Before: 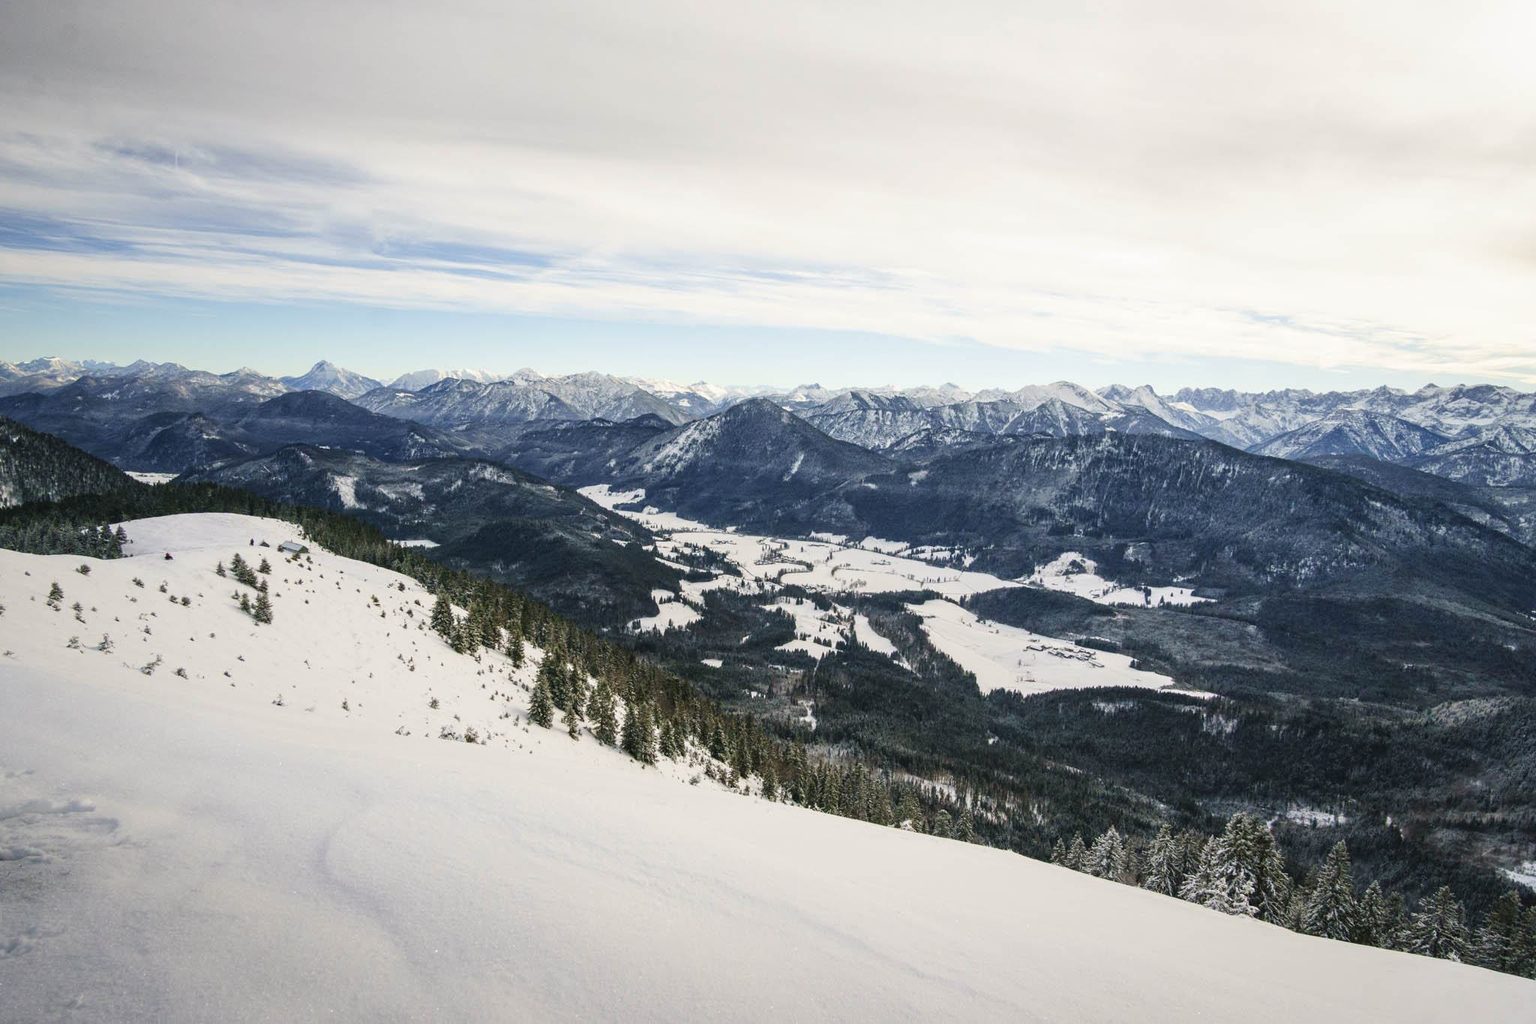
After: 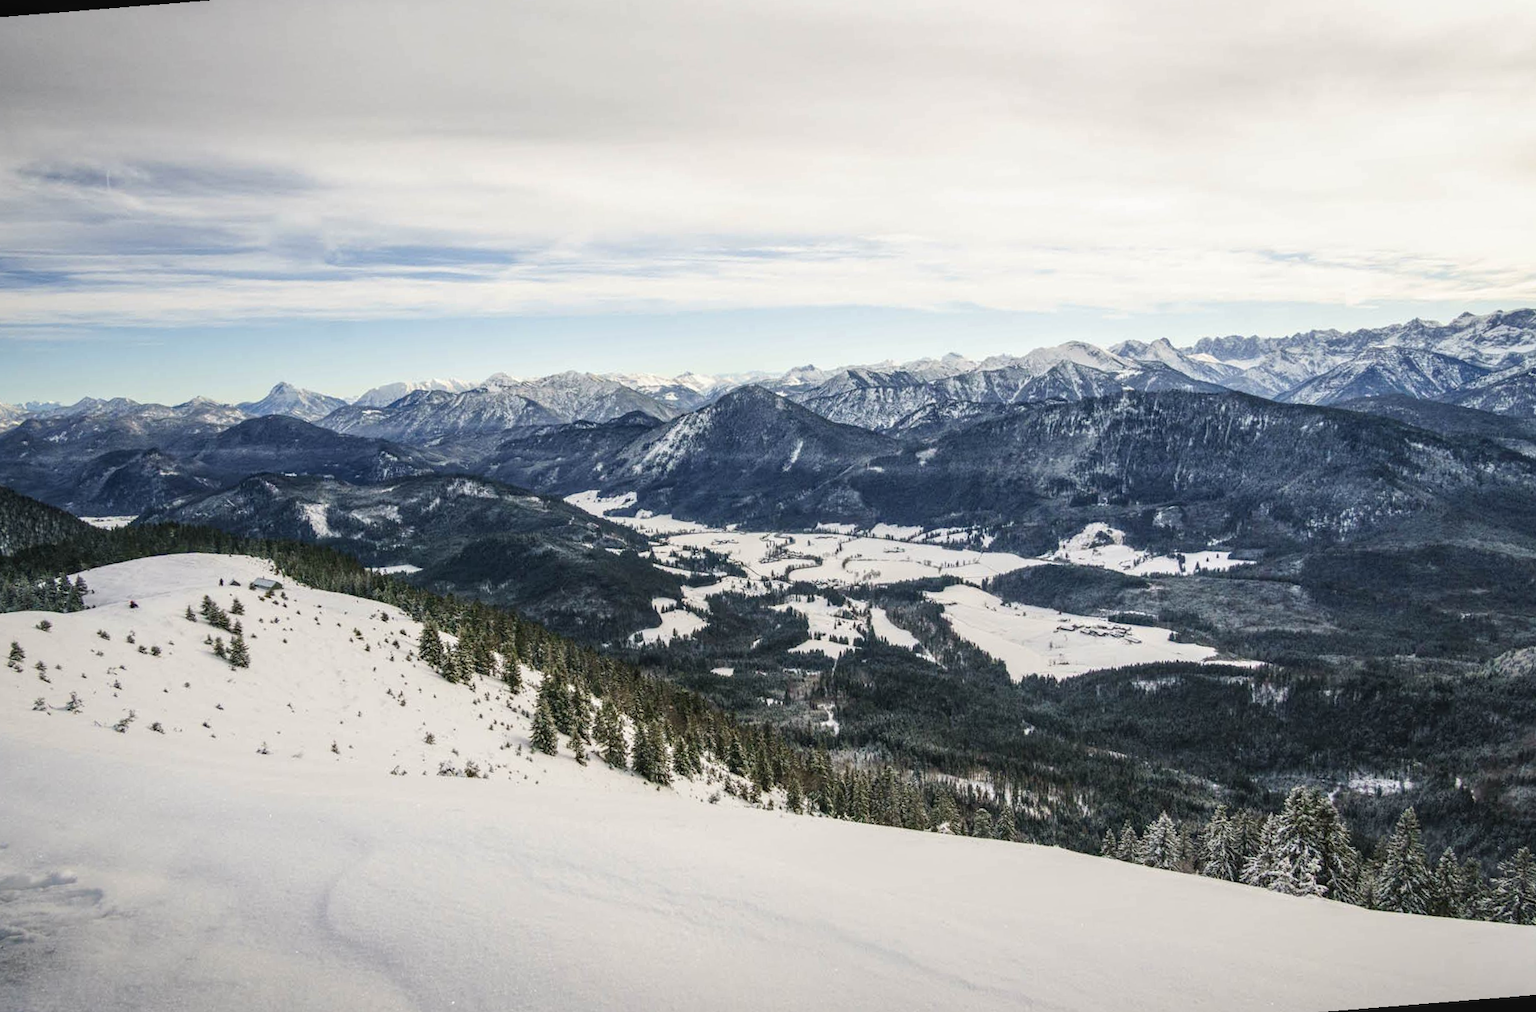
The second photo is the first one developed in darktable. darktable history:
local contrast: on, module defaults
rotate and perspective: rotation -4.57°, crop left 0.054, crop right 0.944, crop top 0.087, crop bottom 0.914
